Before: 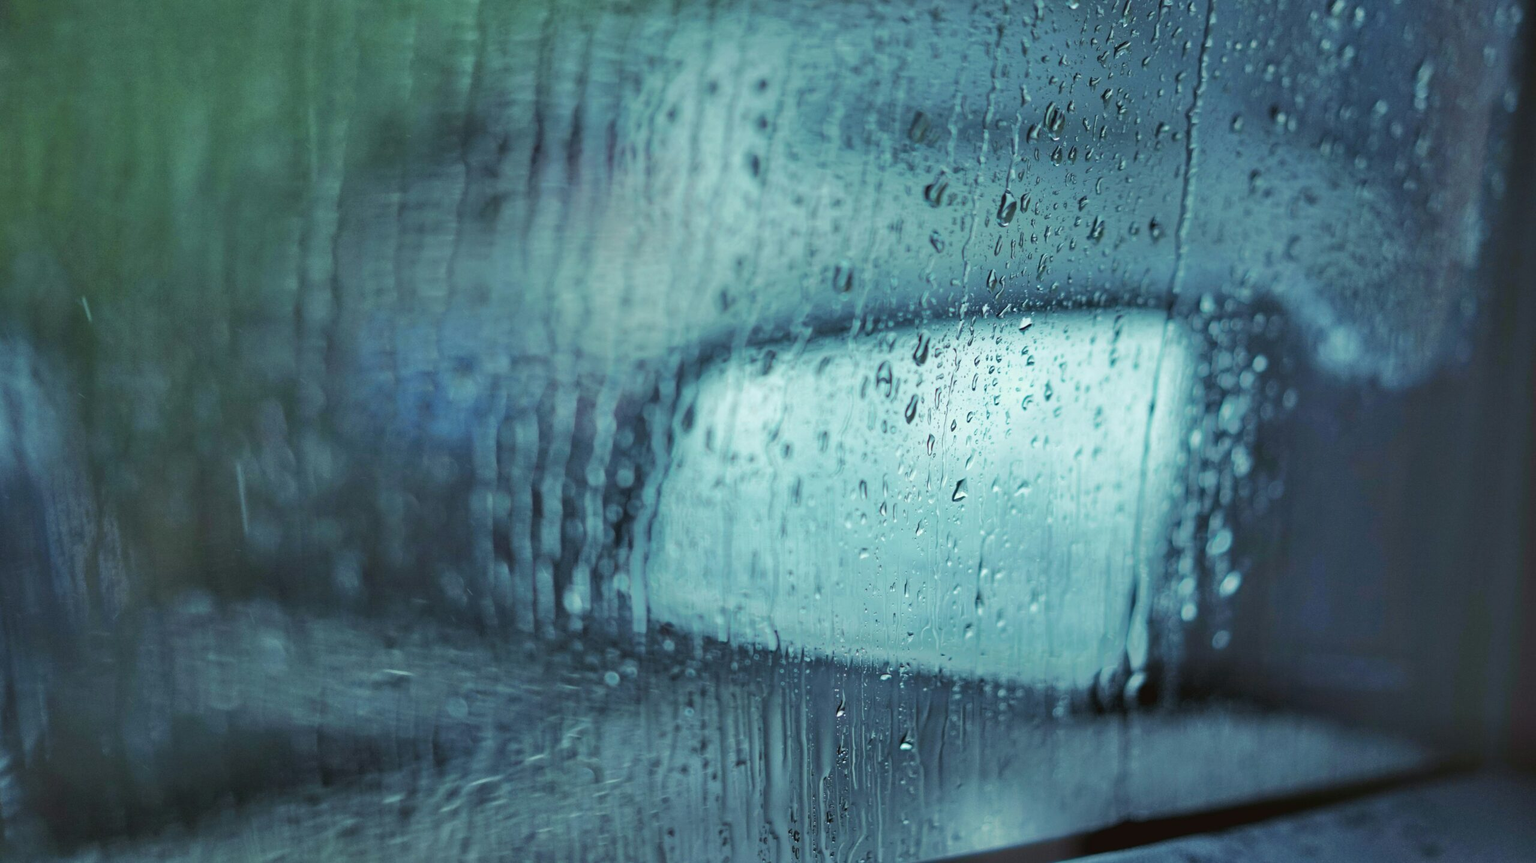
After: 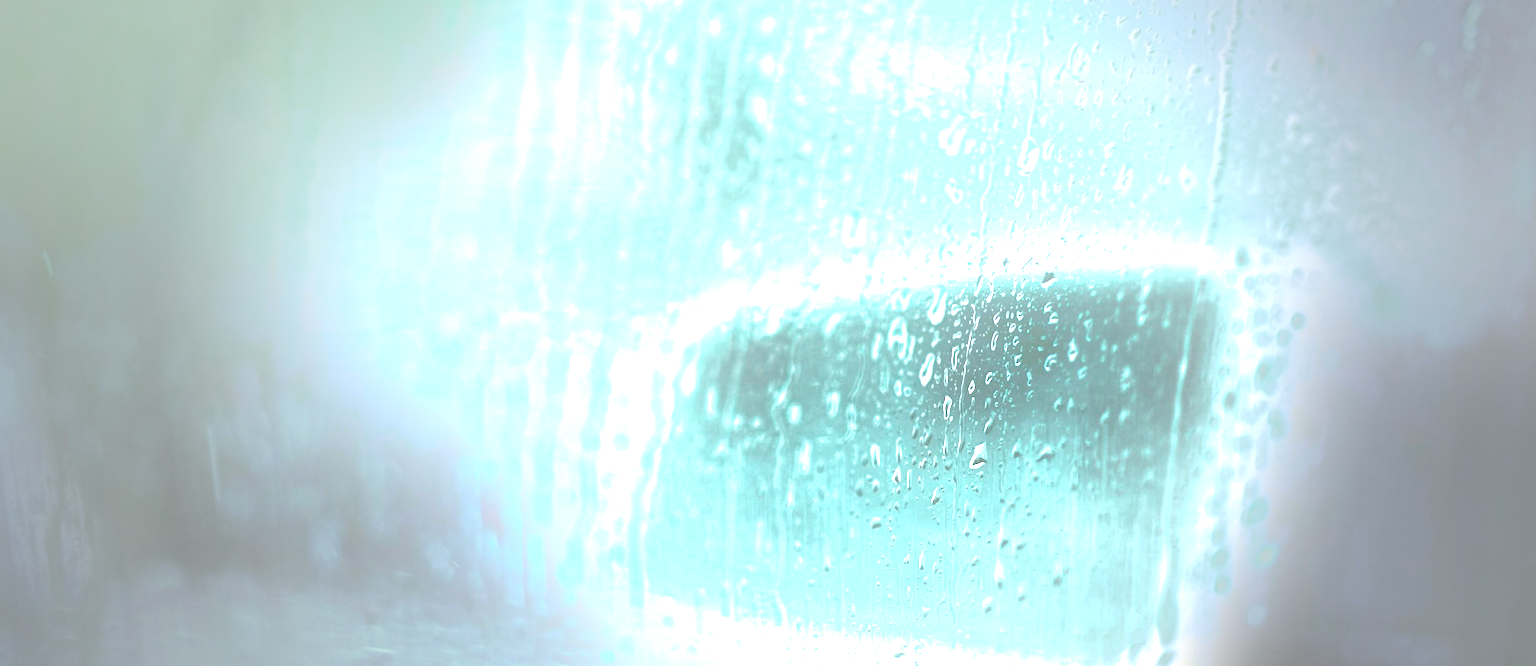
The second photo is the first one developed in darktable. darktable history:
white balance: red 1, blue 1
local contrast: detail 160%
bloom: size 25%, threshold 5%, strength 90%
exposure: black level correction 0, exposure 1 EV, compensate exposure bias true, compensate highlight preservation false
crop: left 2.737%, top 7.287%, right 3.421%, bottom 20.179%
tone equalizer: on, module defaults
vignetting: fall-off start 40%, fall-off radius 40%
